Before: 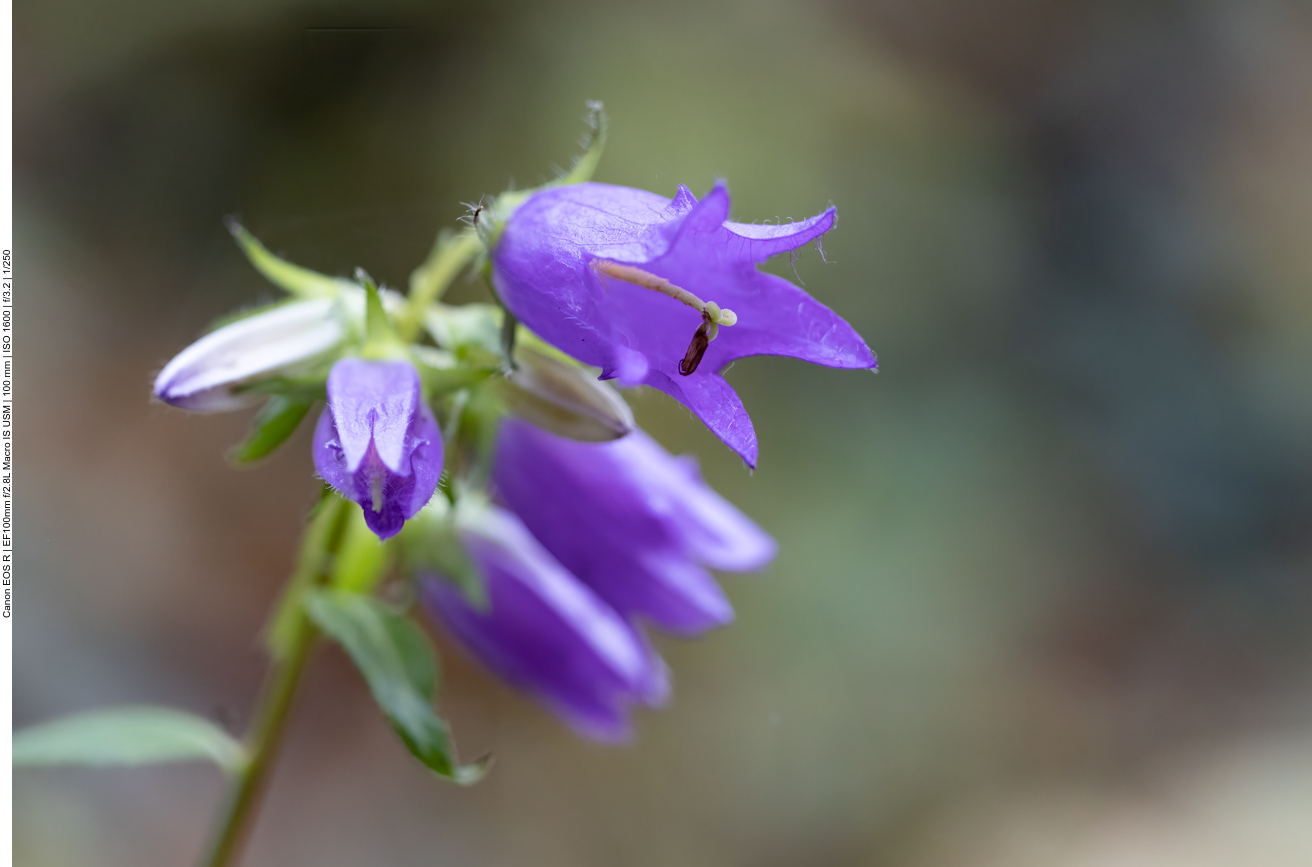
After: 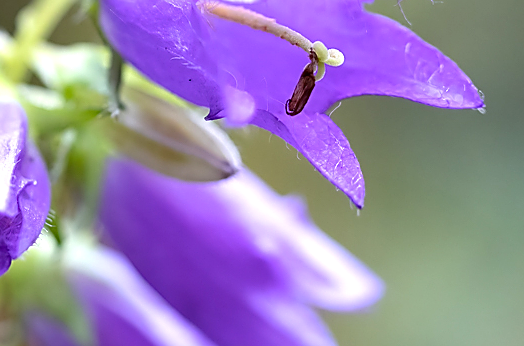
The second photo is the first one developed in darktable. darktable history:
sharpen: radius 1.4, amount 1.25, threshold 0.7
crop: left 30%, top 30%, right 30%, bottom 30%
exposure: black level correction 0, exposure 0.7 EV, compensate exposure bias true, compensate highlight preservation false
